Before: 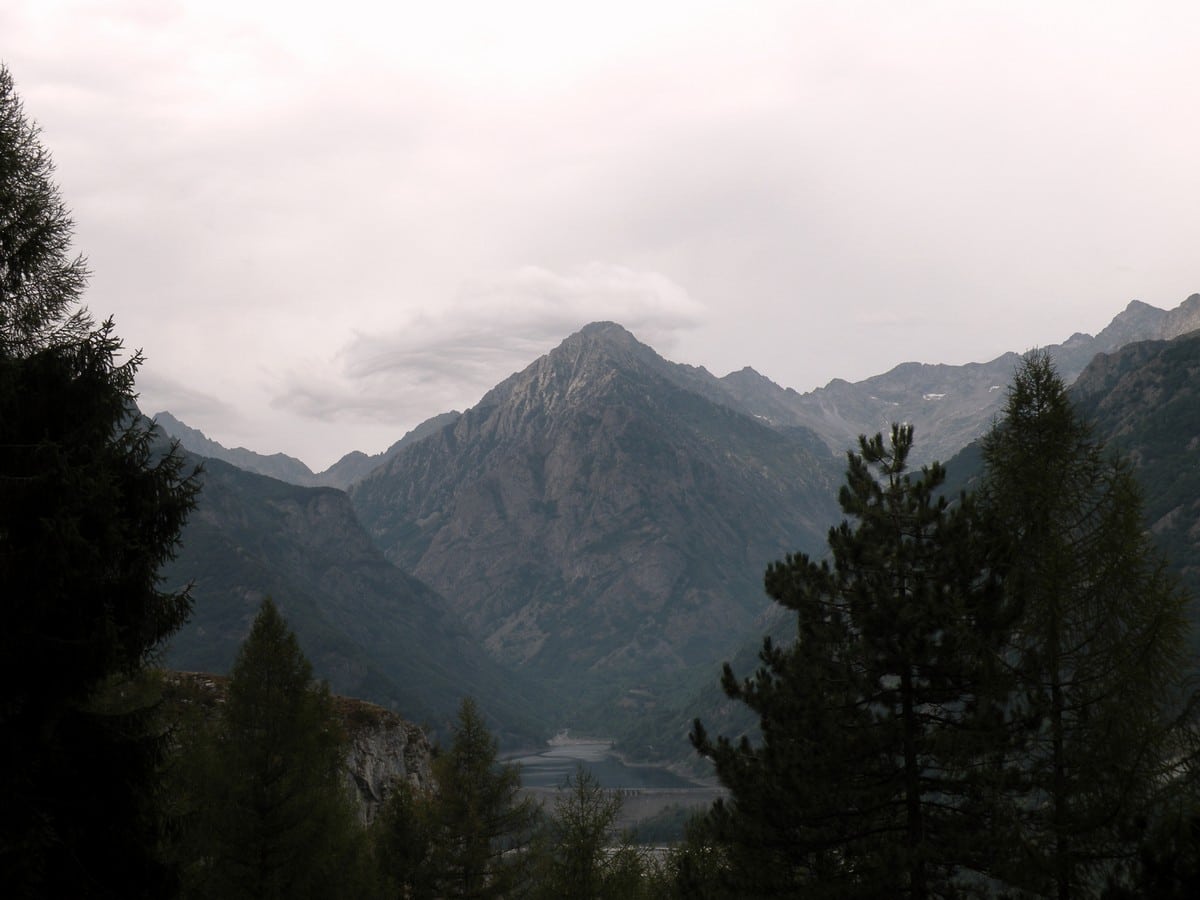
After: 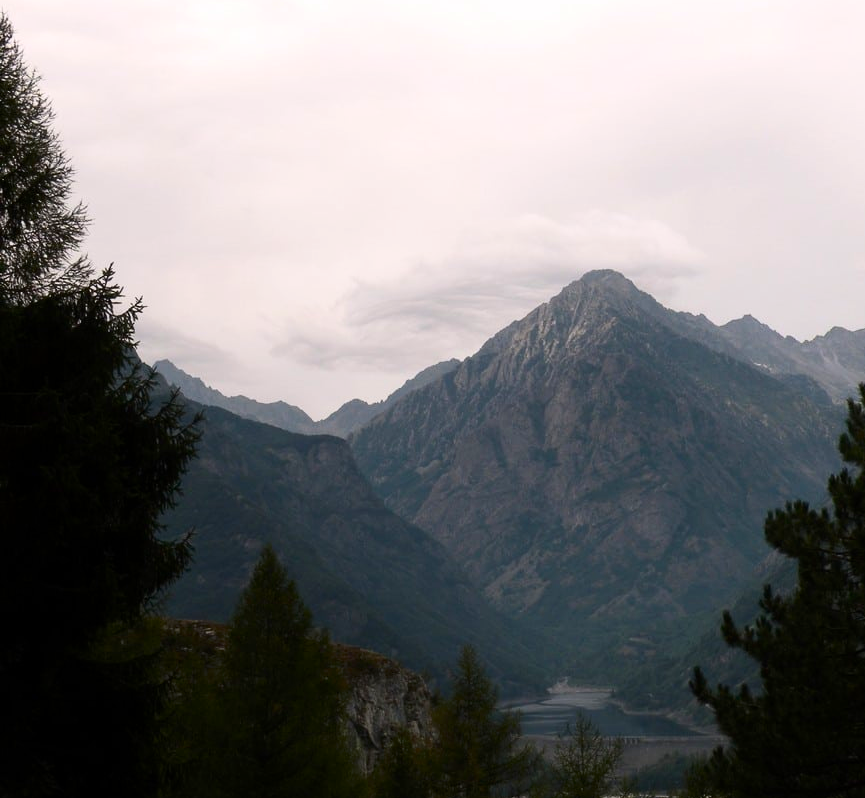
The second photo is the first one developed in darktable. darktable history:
crop: top 5.799%, right 27.91%, bottom 5.491%
contrast brightness saturation: contrast 0.169, saturation 0.331
shadows and highlights: radius 335.81, shadows 63.59, highlights 5.31, compress 87.27%, highlights color adjustment 45.72%, soften with gaussian
